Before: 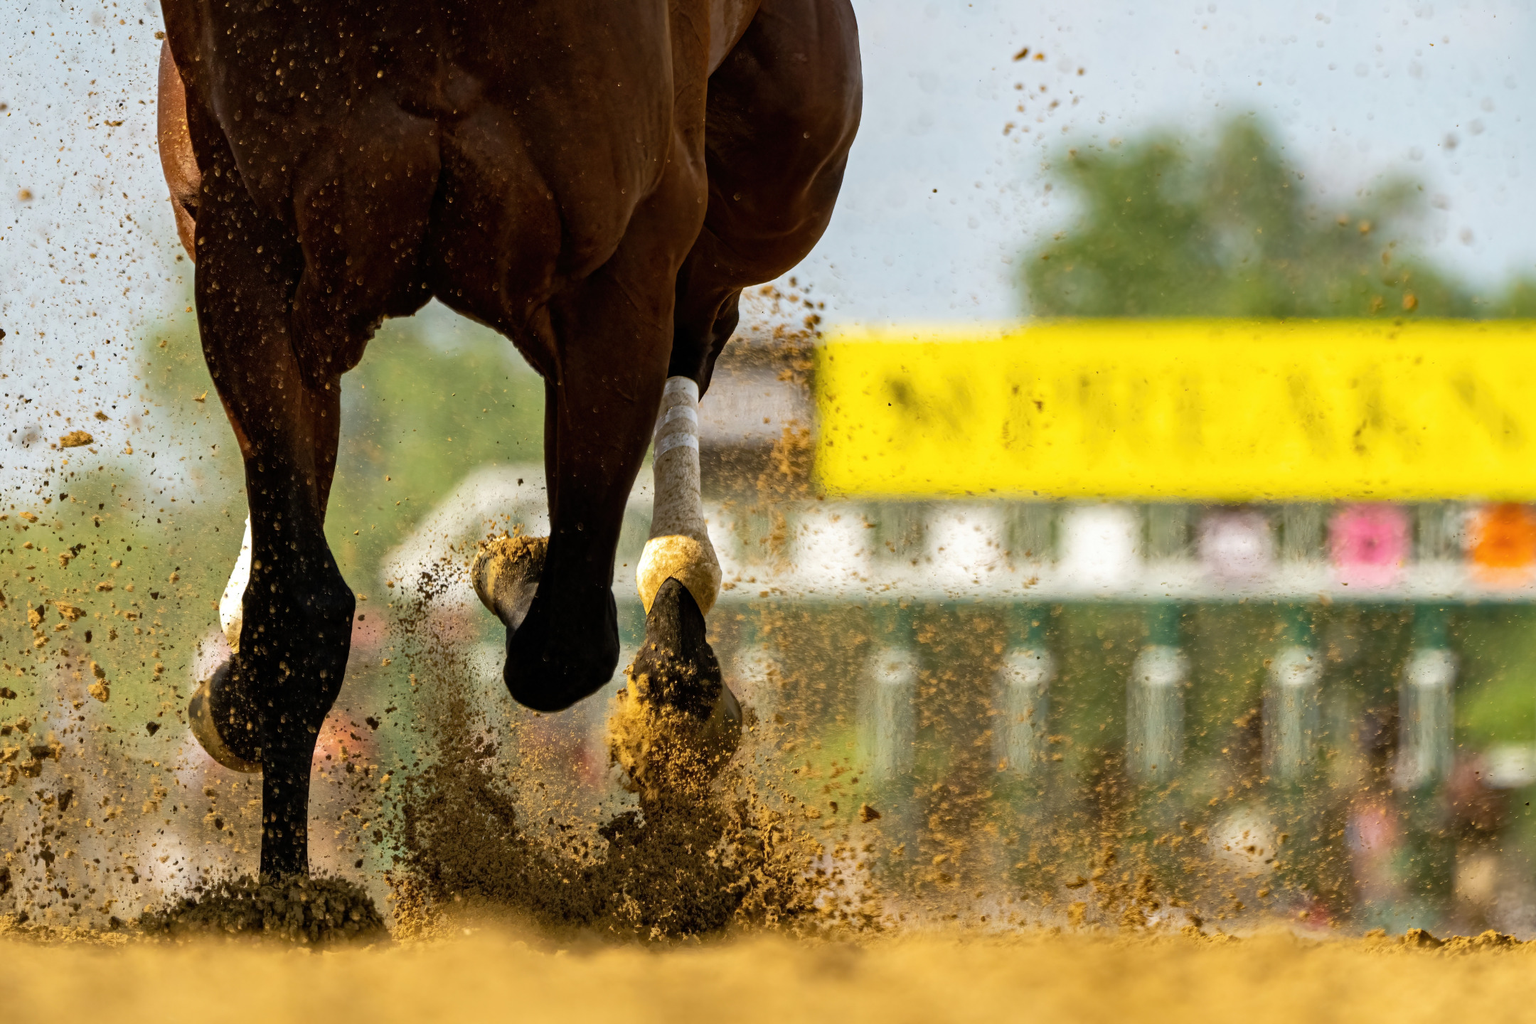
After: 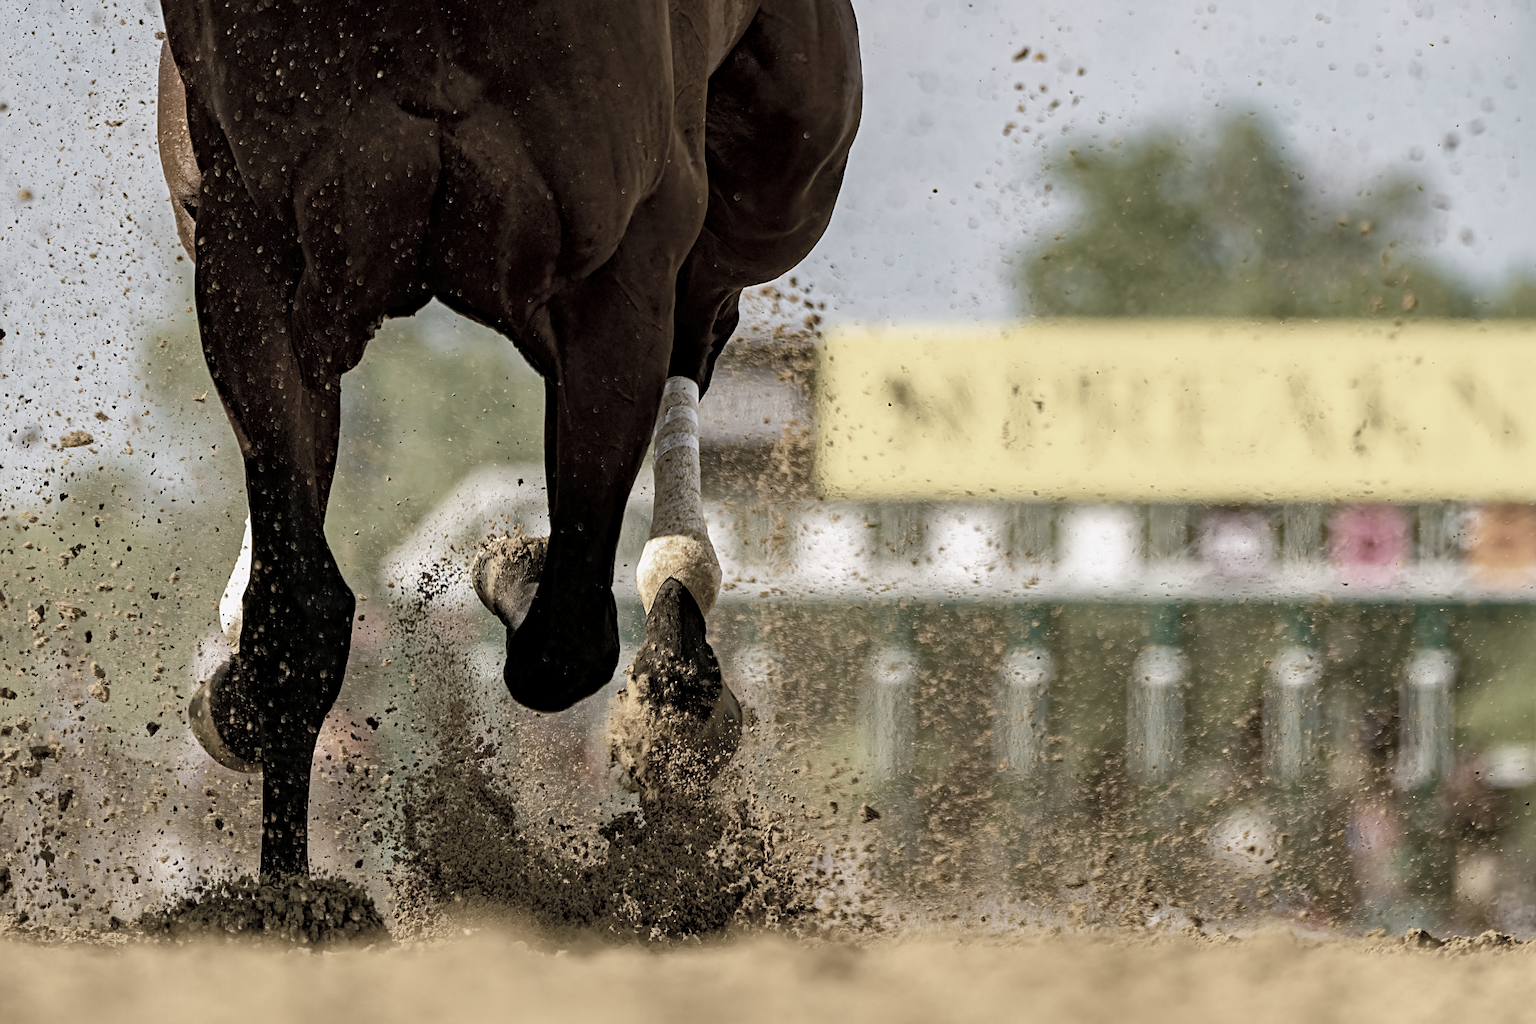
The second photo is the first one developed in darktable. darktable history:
local contrast: highlights 100%, shadows 100%, detail 120%, midtone range 0.2
haze removal: strength 0.4, distance 0.22, compatibility mode true, adaptive false
velvia: strength 56%
color balance rgb: shadows lift › chroma 1%, shadows lift › hue 113°, highlights gain › chroma 0.2%, highlights gain › hue 333°, perceptual saturation grading › global saturation 20%, perceptual saturation grading › highlights -25%, perceptual saturation grading › shadows 25%, contrast -10%
white balance: red 1.009, blue 1.027
color correction: saturation 0.2
sharpen: on, module defaults
